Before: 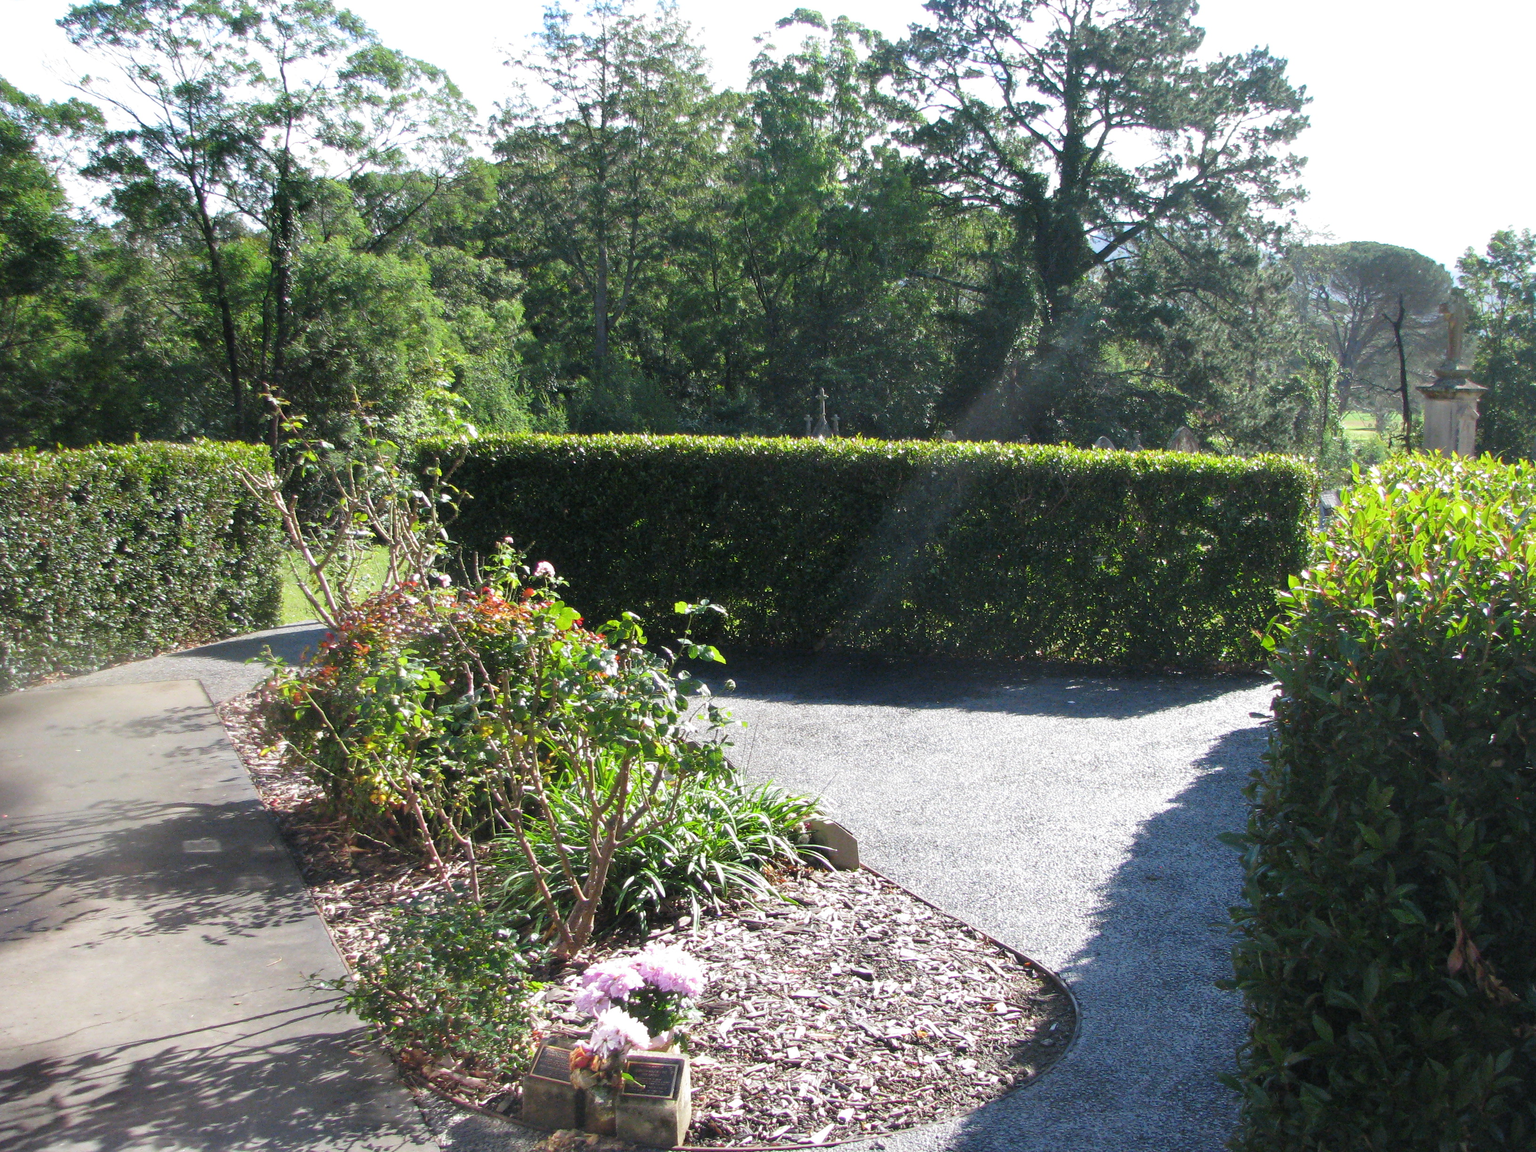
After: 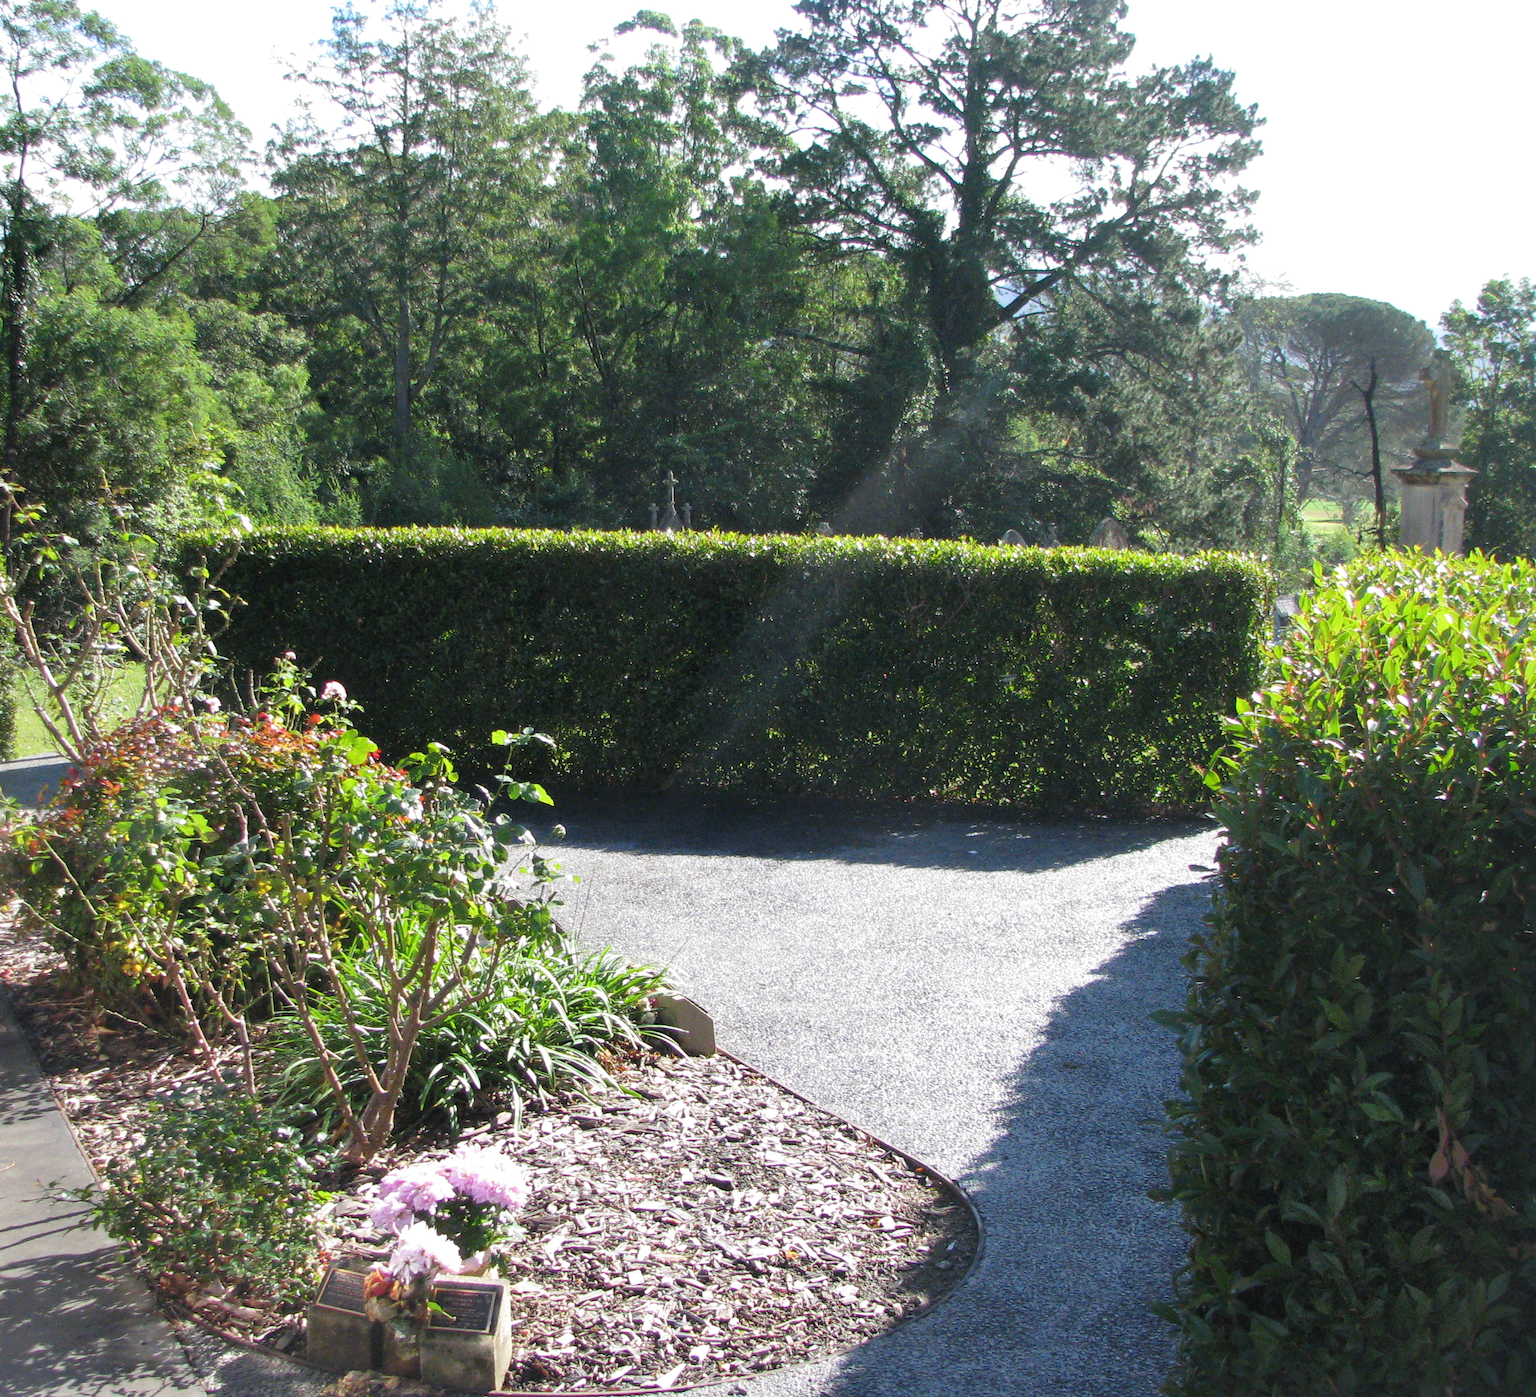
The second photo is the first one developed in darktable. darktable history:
shadows and highlights: shadows 62.66, white point adjustment 0.37, highlights -34.44, compress 83.82%
crop: left 17.582%, bottom 0.031%
